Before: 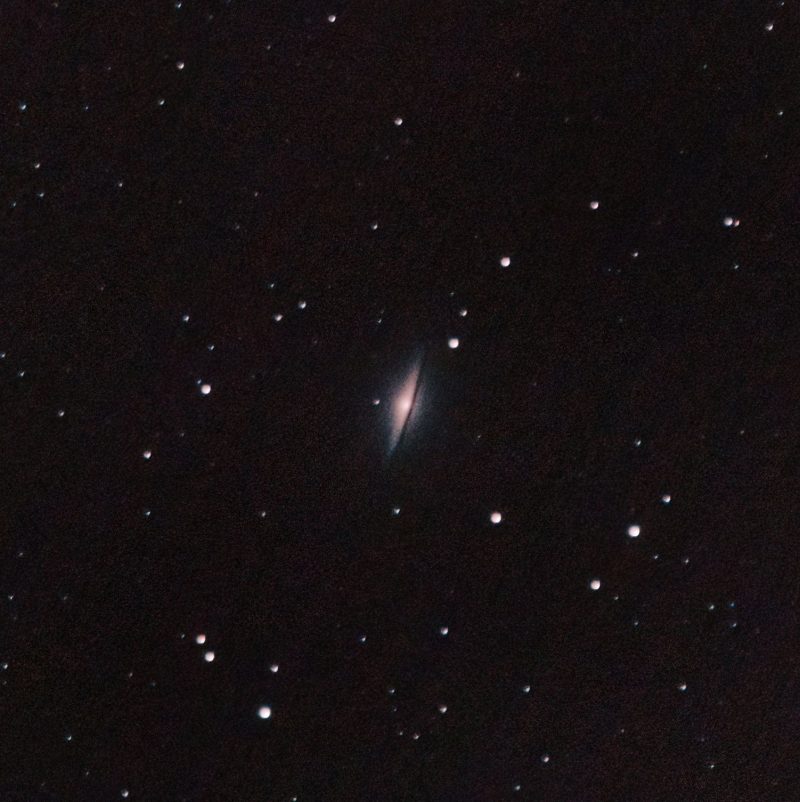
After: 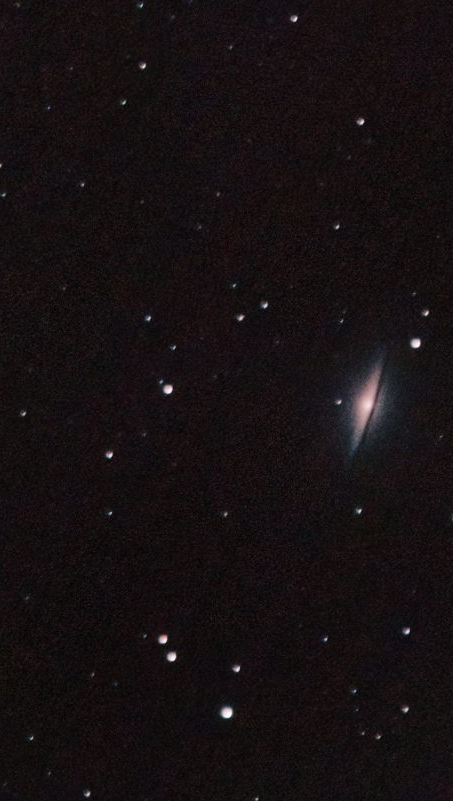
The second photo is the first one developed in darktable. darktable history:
crop: left 4.774%, right 38.54%
